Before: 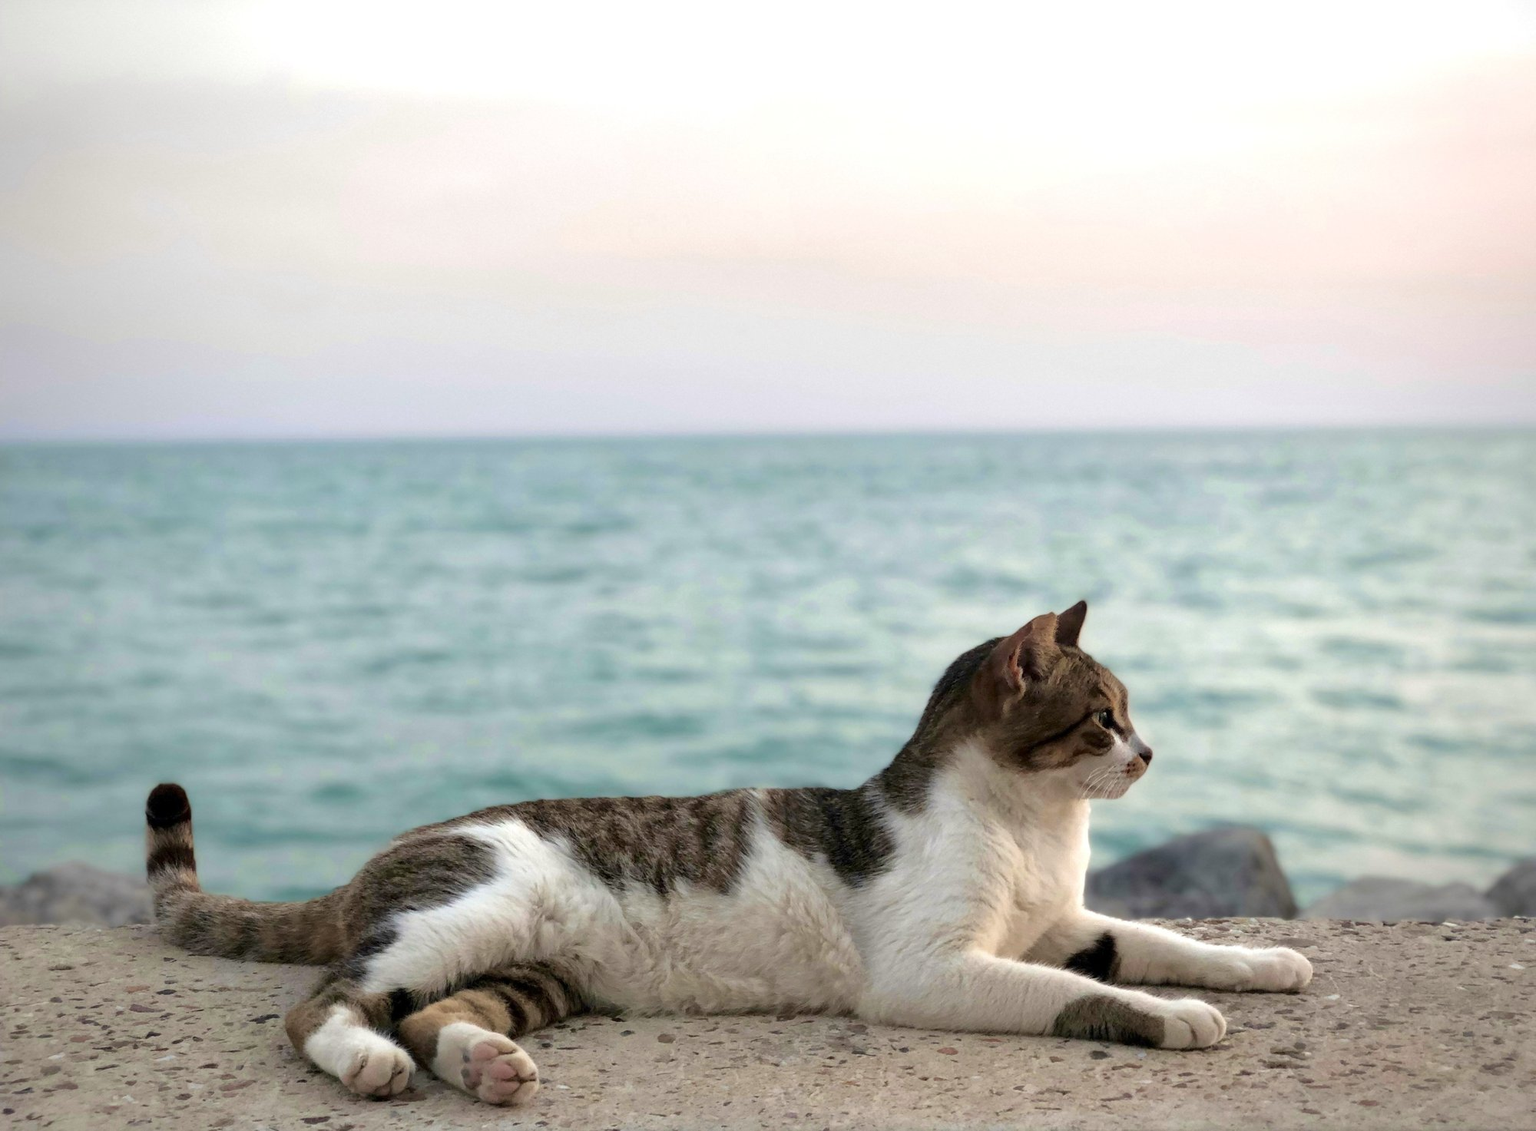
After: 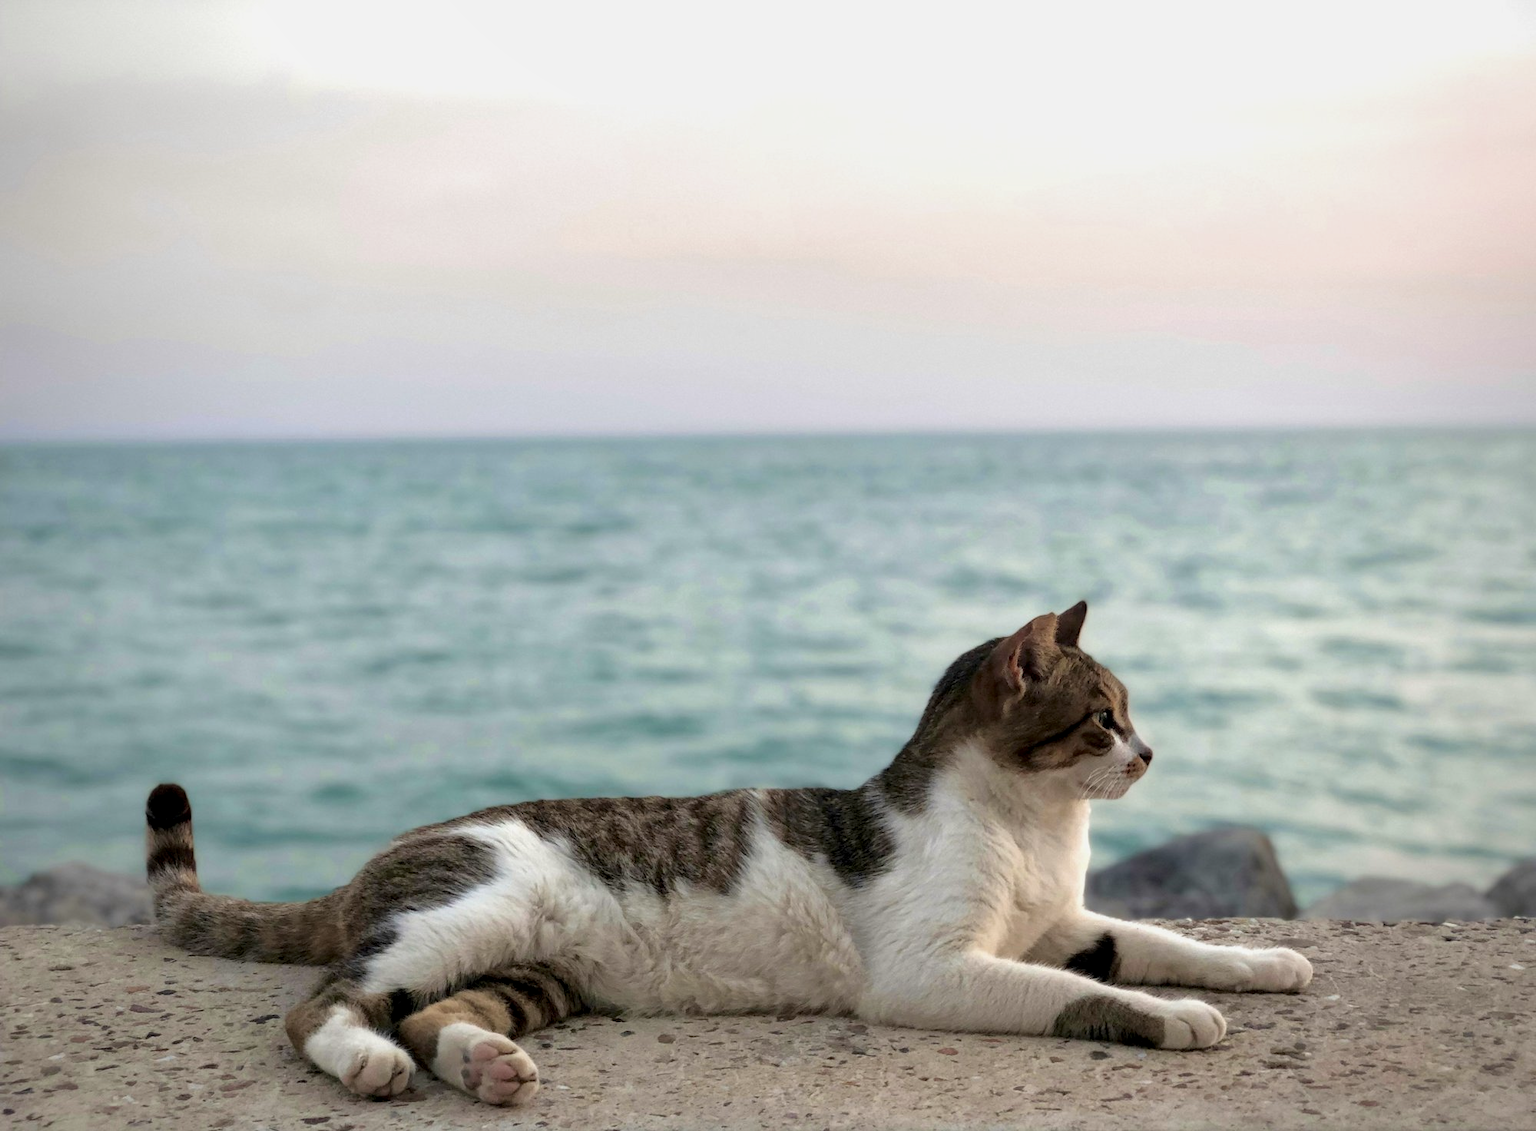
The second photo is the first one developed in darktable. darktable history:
local contrast: highlights 104%, shadows 100%, detail 119%, midtone range 0.2
exposure: exposure -0.209 EV, compensate highlight preservation false
